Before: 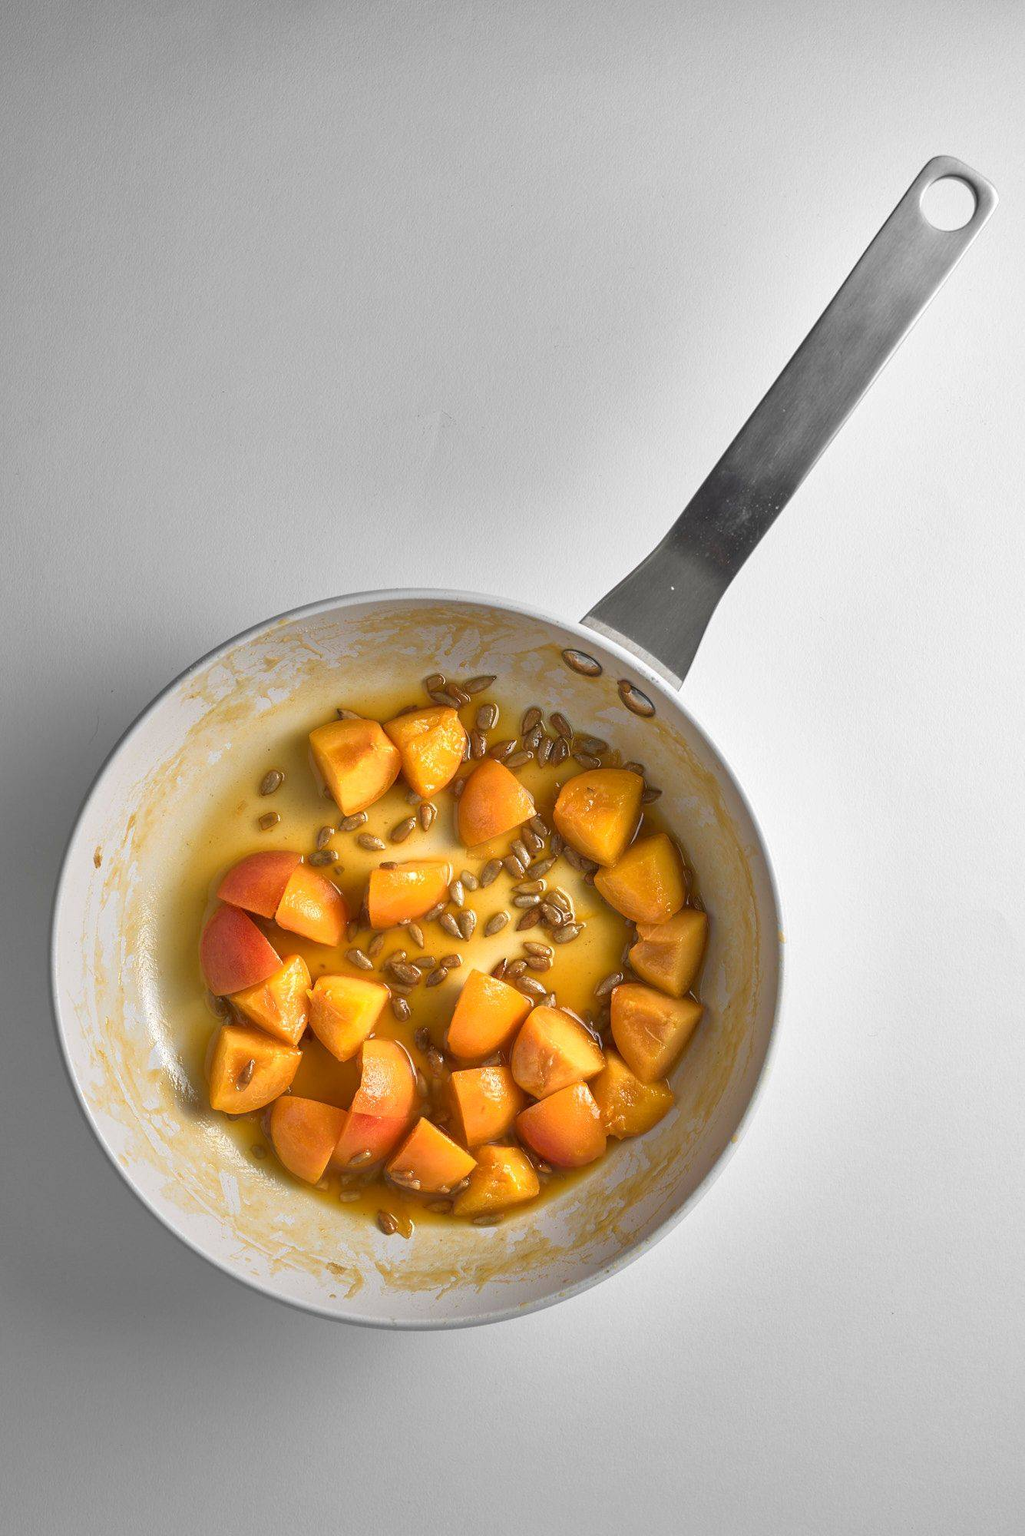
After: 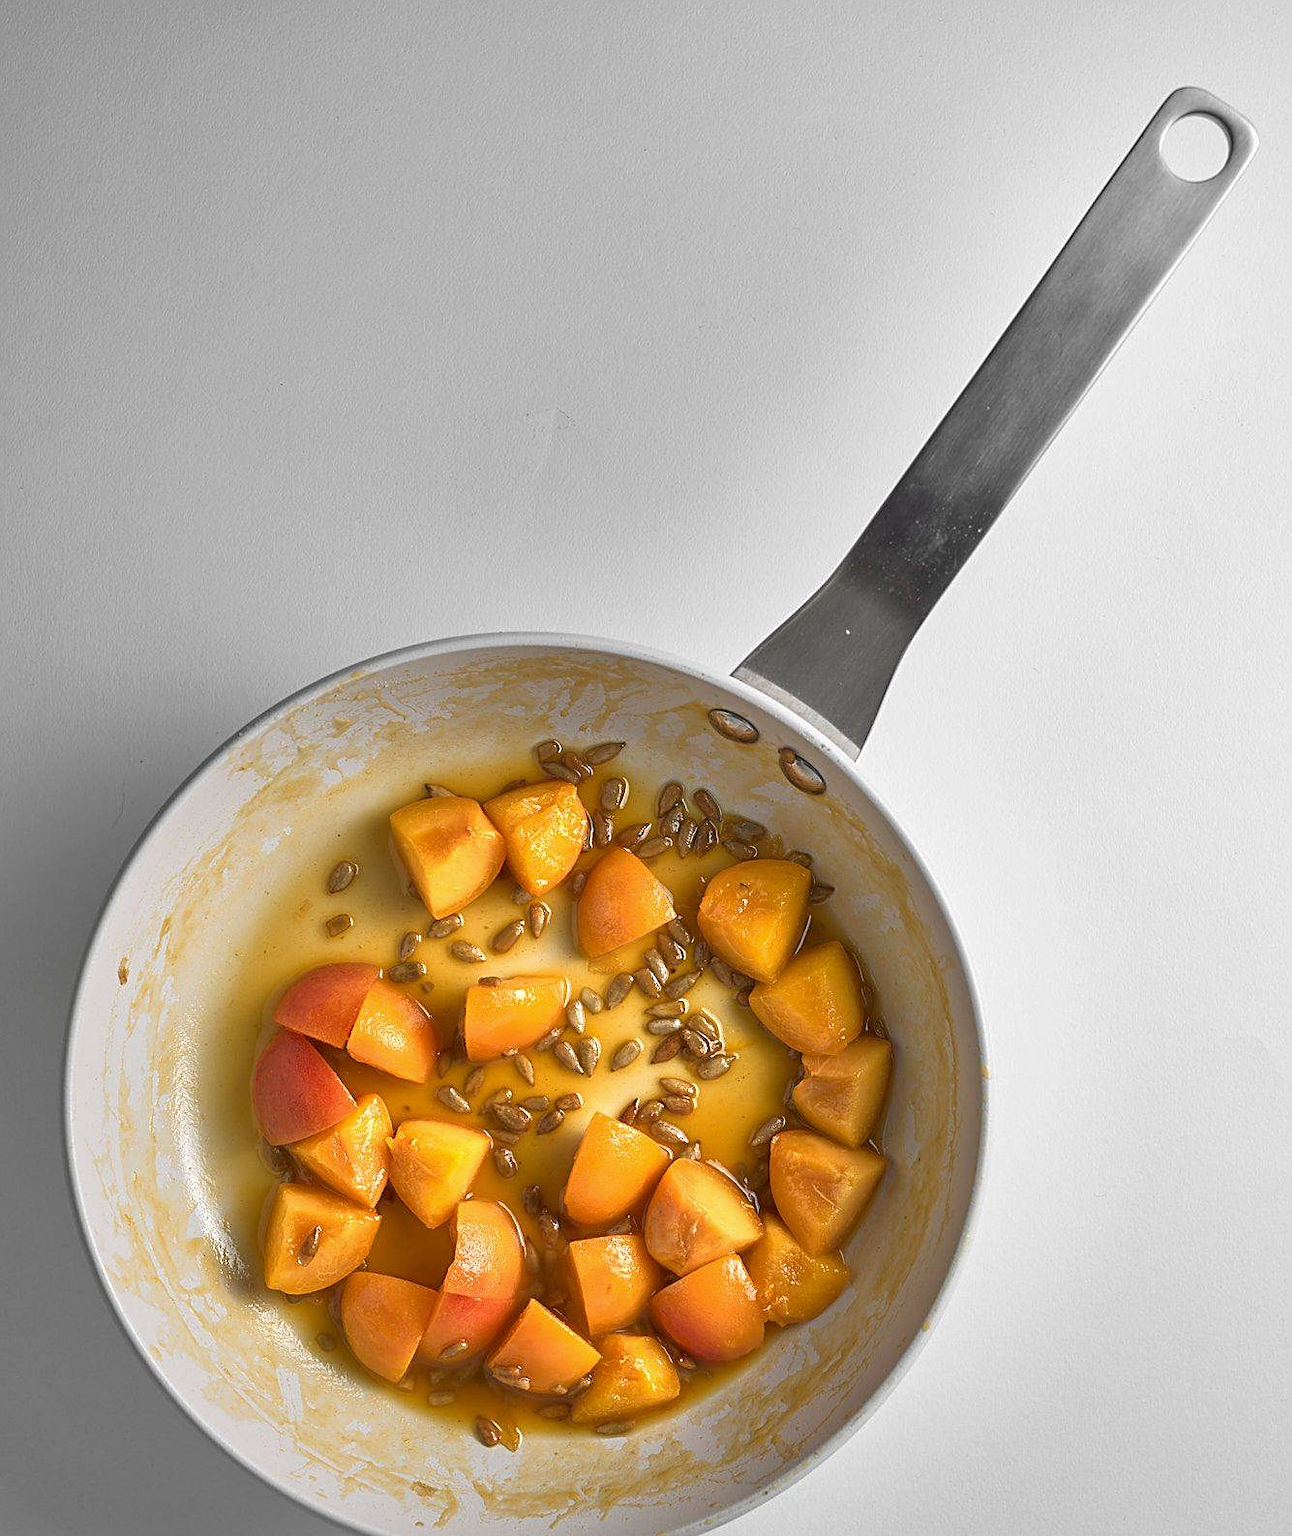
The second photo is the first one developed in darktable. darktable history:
crop and rotate: top 5.667%, bottom 14.937%
exposure: exposure -0.072 EV, compensate highlight preservation false
sharpen: on, module defaults
tone equalizer: on, module defaults
